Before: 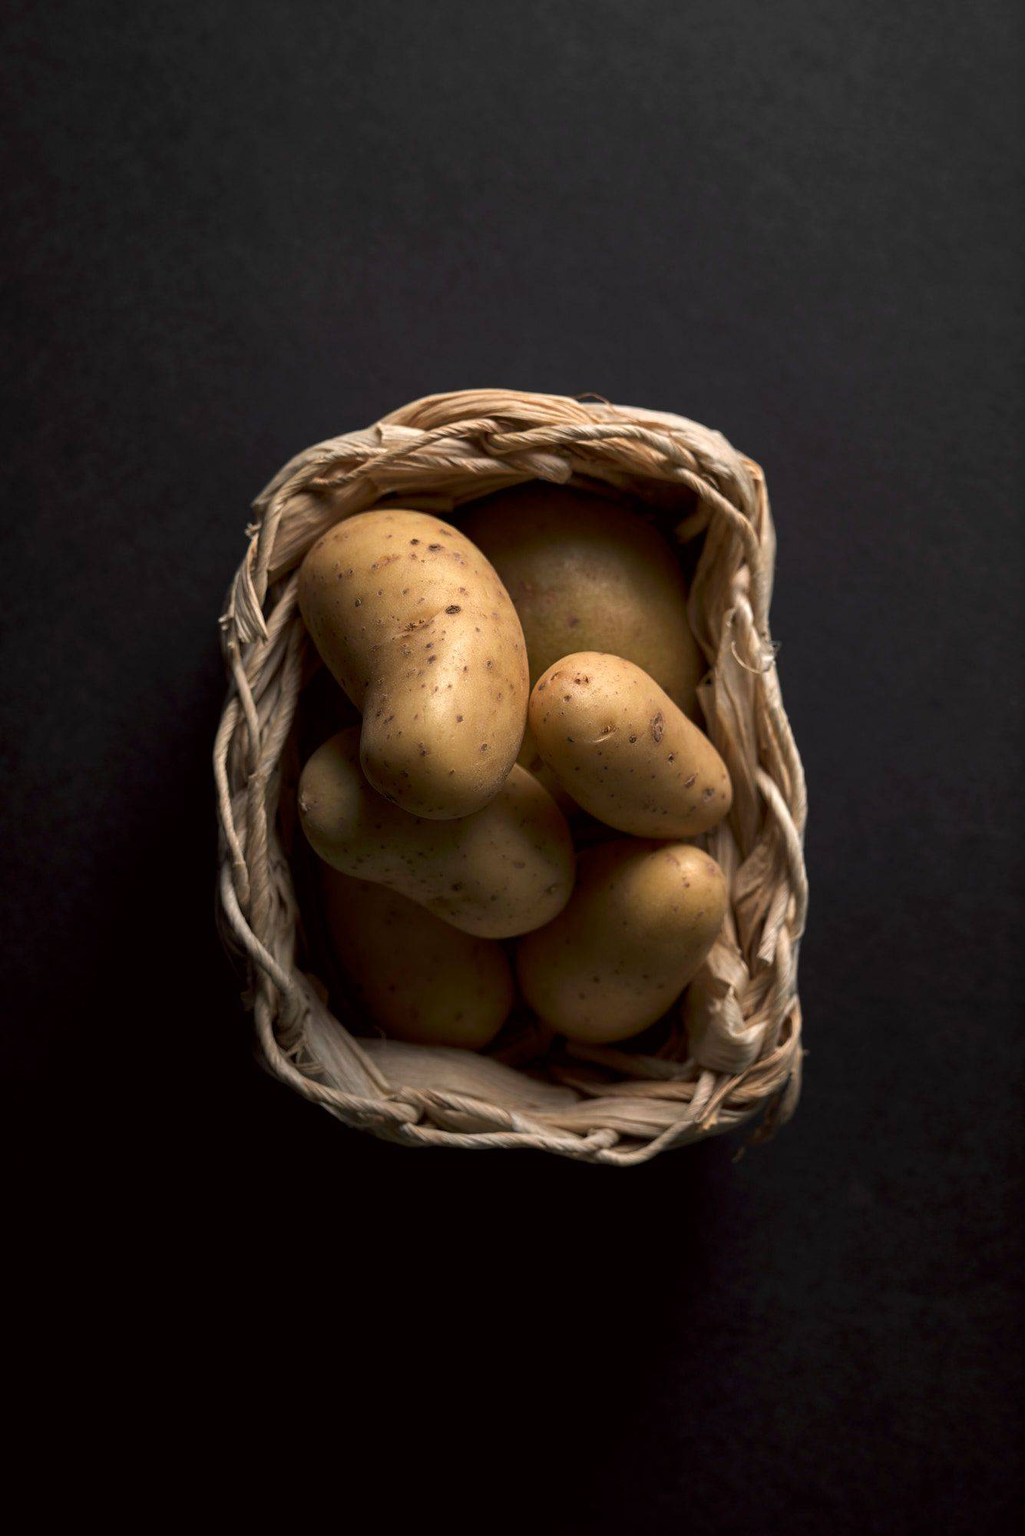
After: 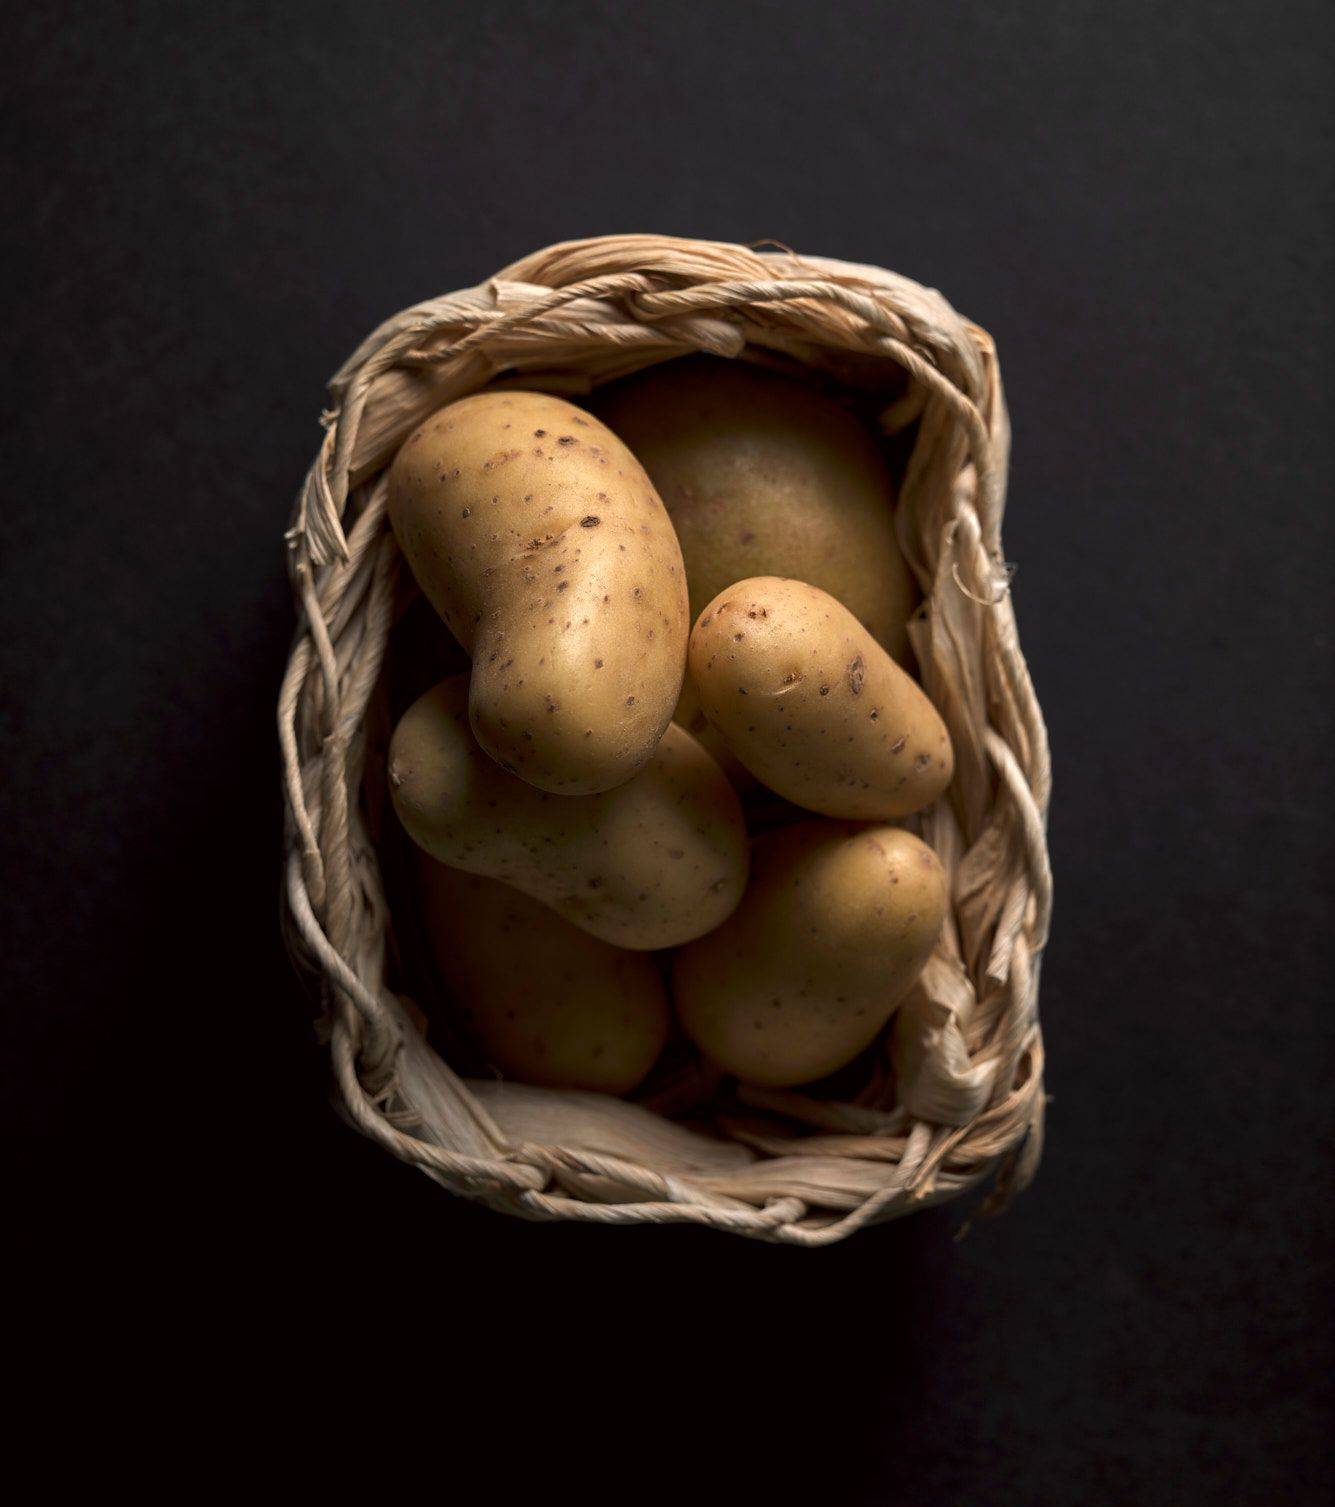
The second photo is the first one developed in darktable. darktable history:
crop: top 13.615%, bottom 10.991%
